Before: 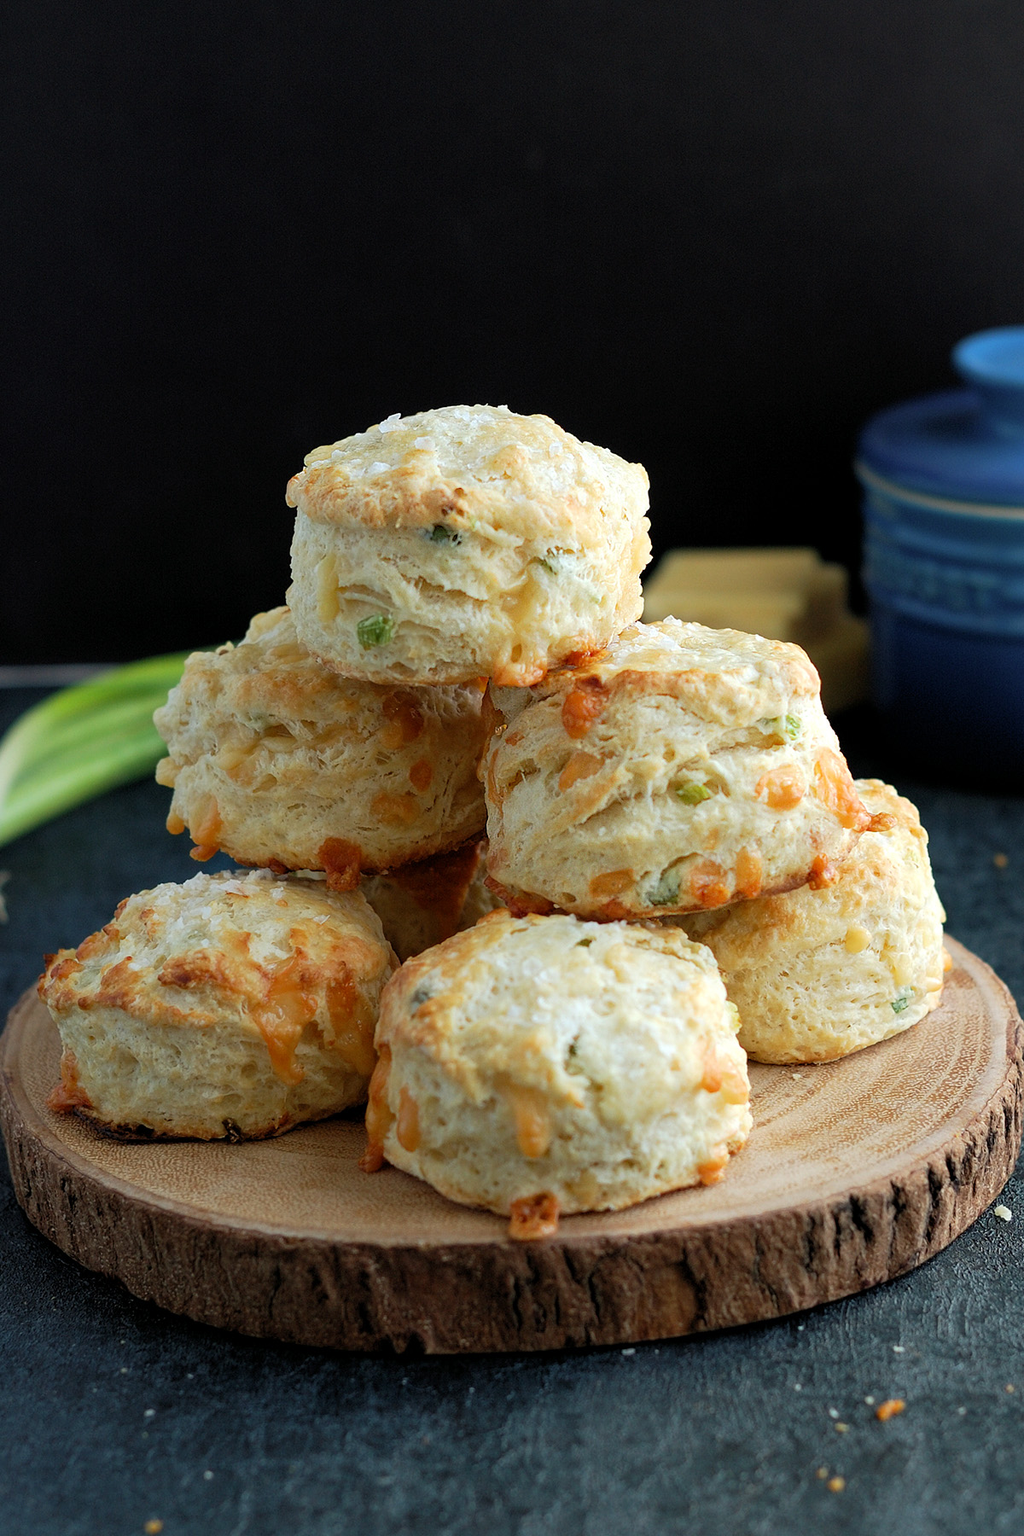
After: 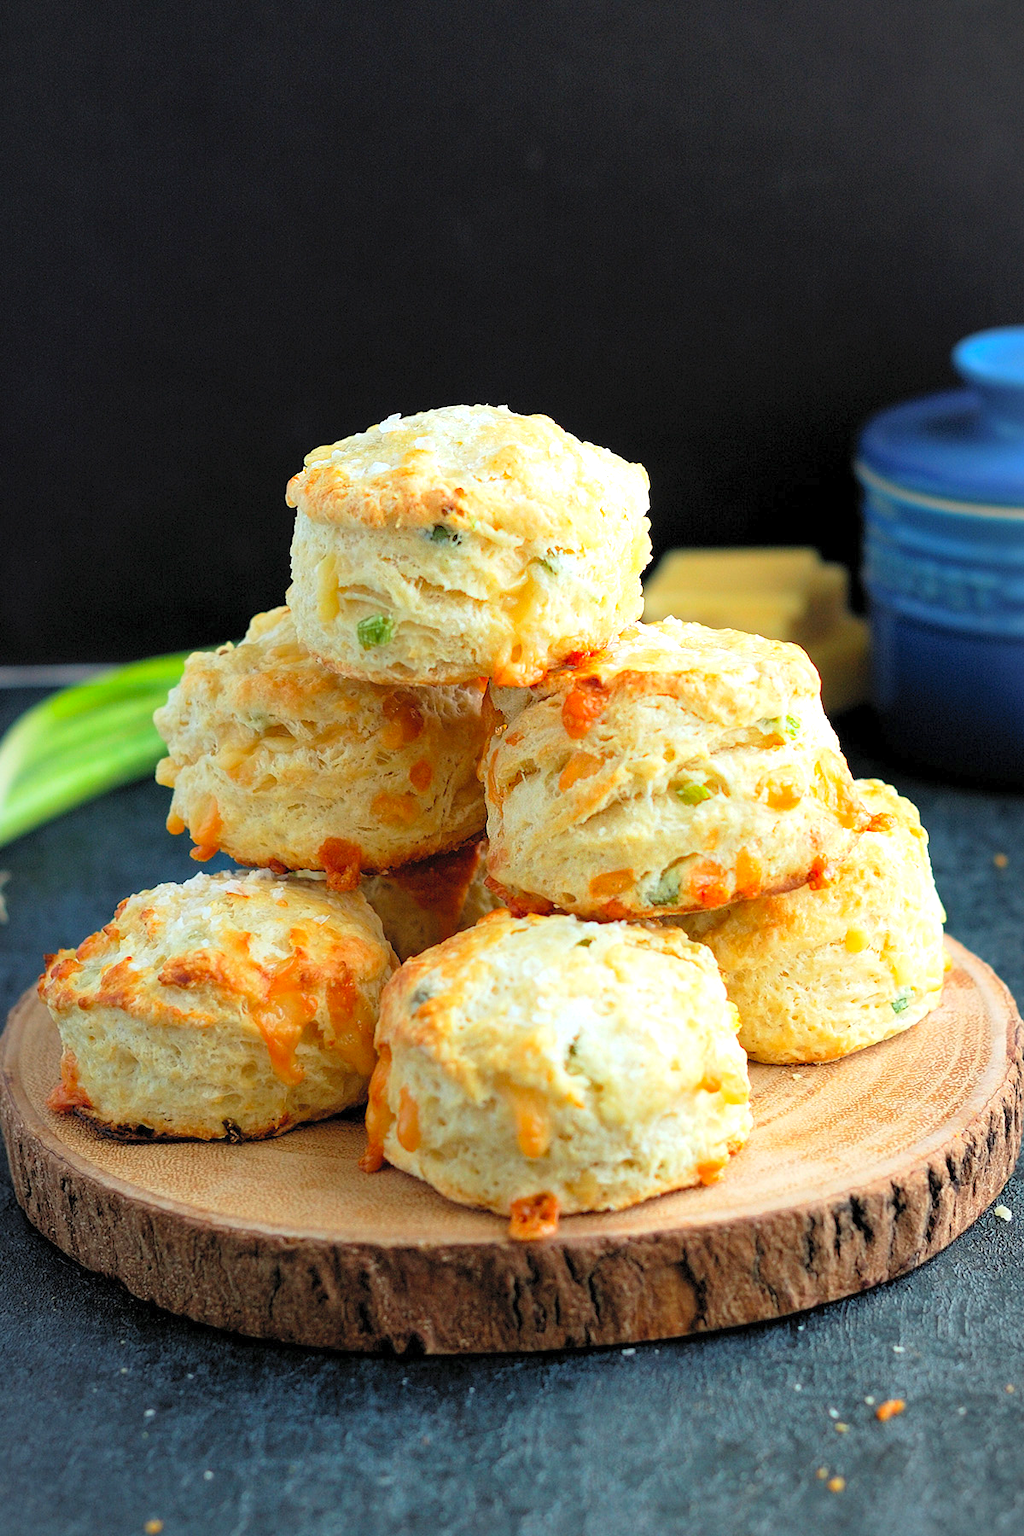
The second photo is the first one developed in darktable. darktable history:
contrast brightness saturation: contrast 0.065, brightness 0.172, saturation 0.414
vignetting: fall-off start 96.31%, fall-off radius 100.22%, width/height ratio 0.609
tone equalizer: -7 EV 0.092 EV
exposure: exposure 0.477 EV, compensate exposure bias true, compensate highlight preservation false
